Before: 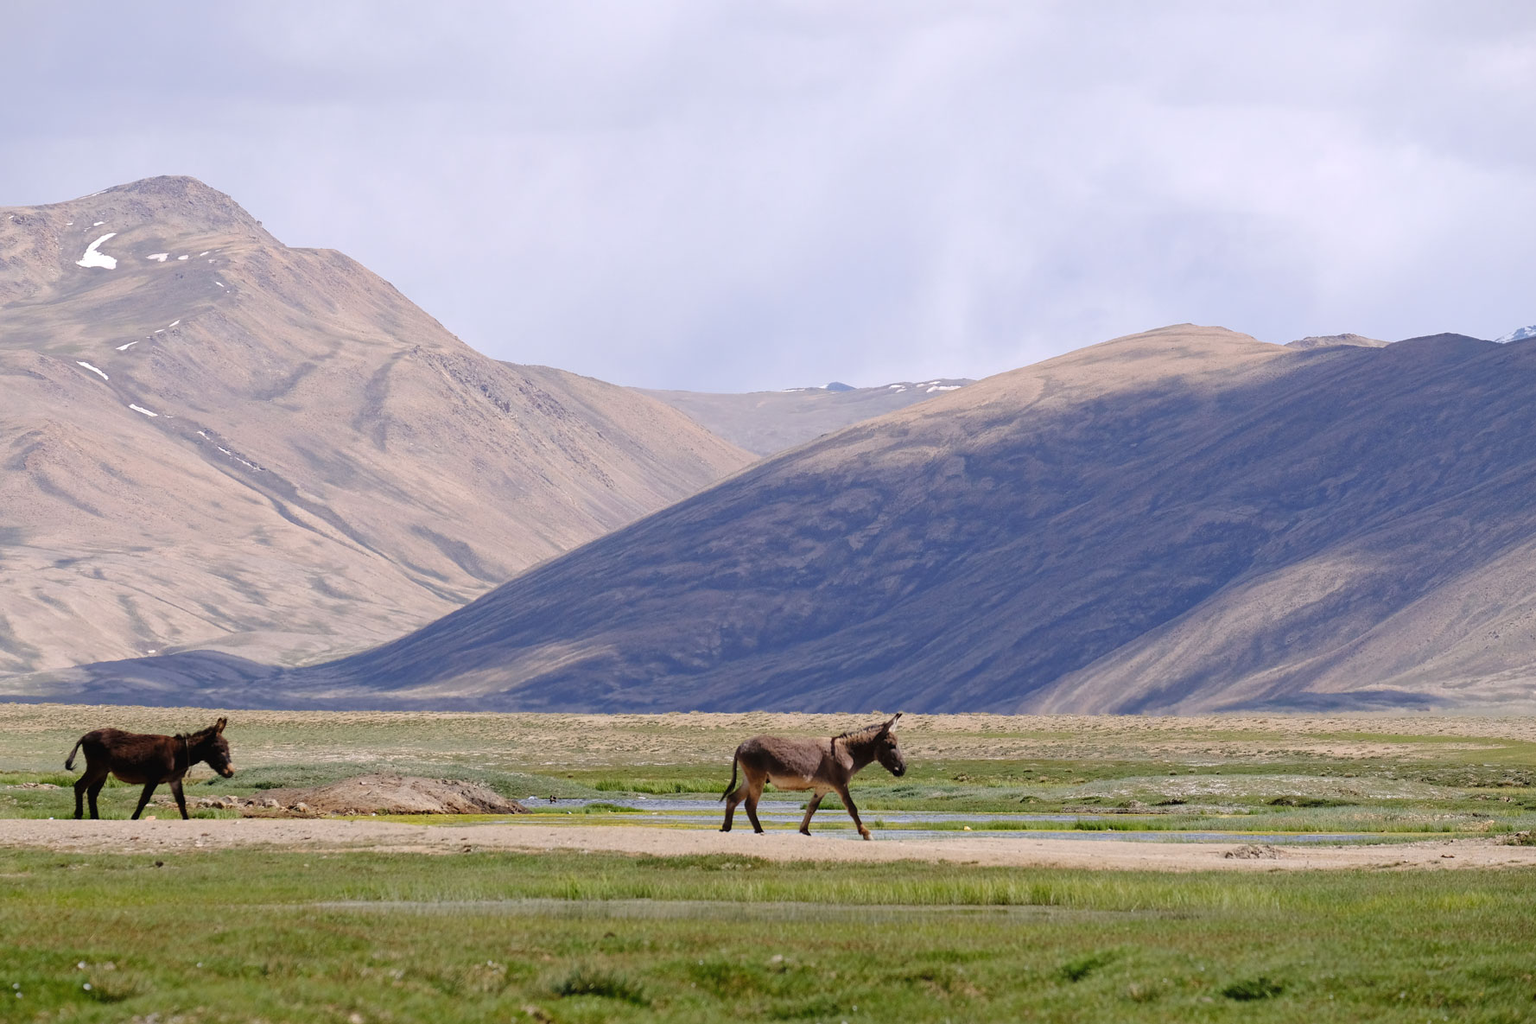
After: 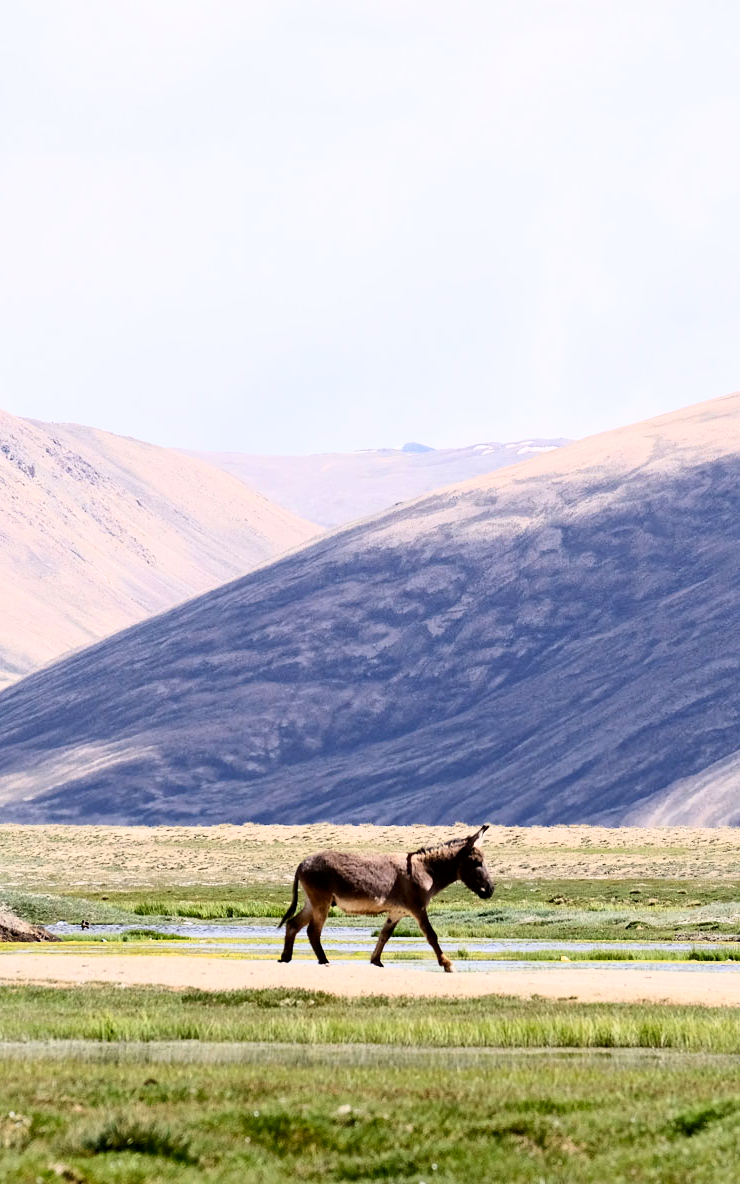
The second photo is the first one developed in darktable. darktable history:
contrast brightness saturation: contrast 0.22
base curve: curves: ch0 [(0, 0) (0.005, 0.002) (0.193, 0.295) (0.399, 0.664) (0.75, 0.928) (1, 1)]
exposure: black level correction 0.005, exposure 0.001 EV, compensate highlight preservation false
crop: left 31.229%, right 27.105%
